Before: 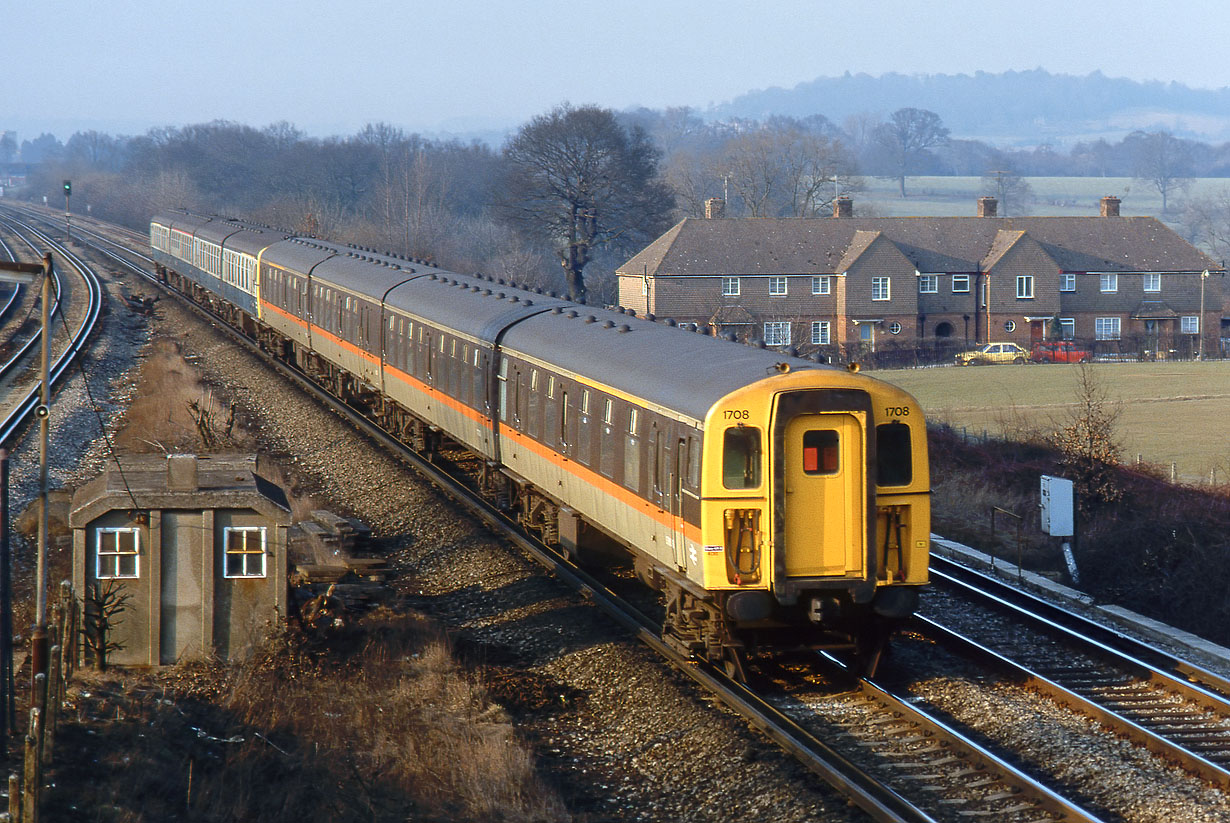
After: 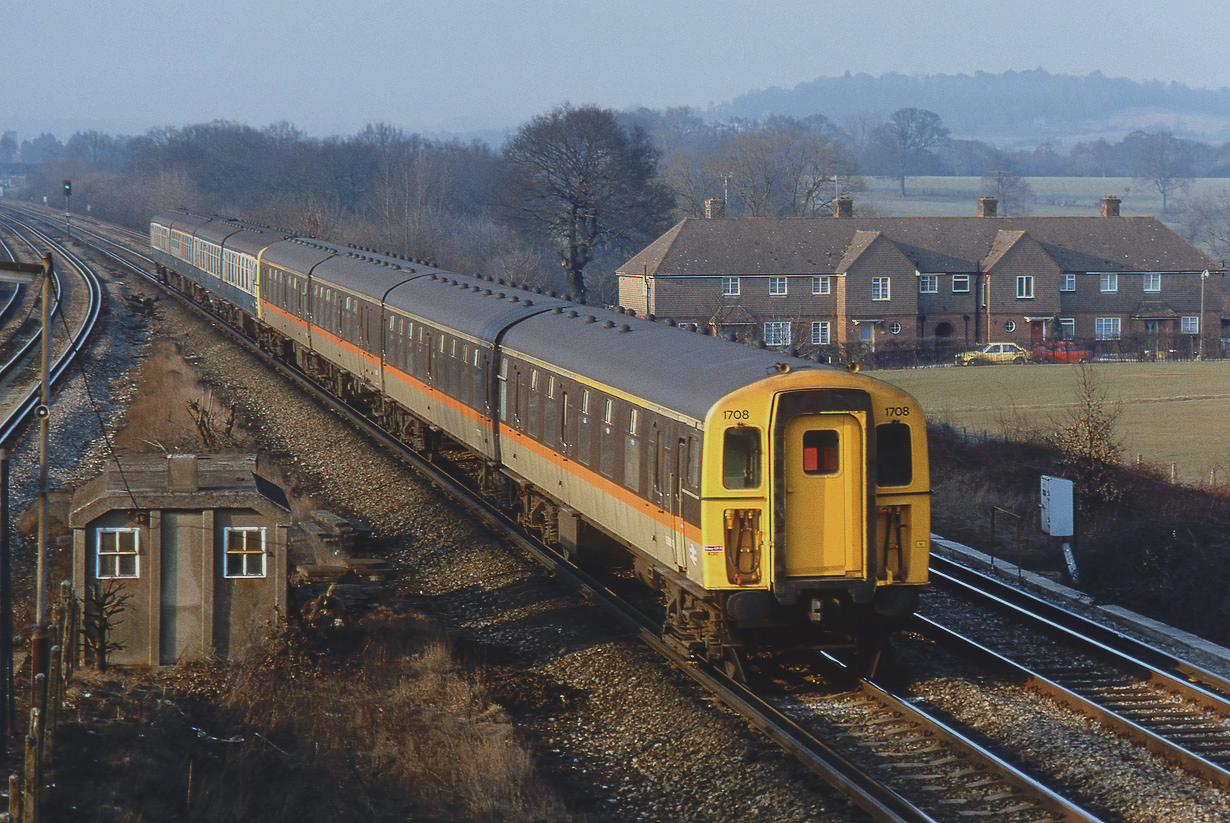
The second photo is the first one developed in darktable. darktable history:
exposure: black level correction -0.015, exposure -0.535 EV, compensate highlight preservation false
